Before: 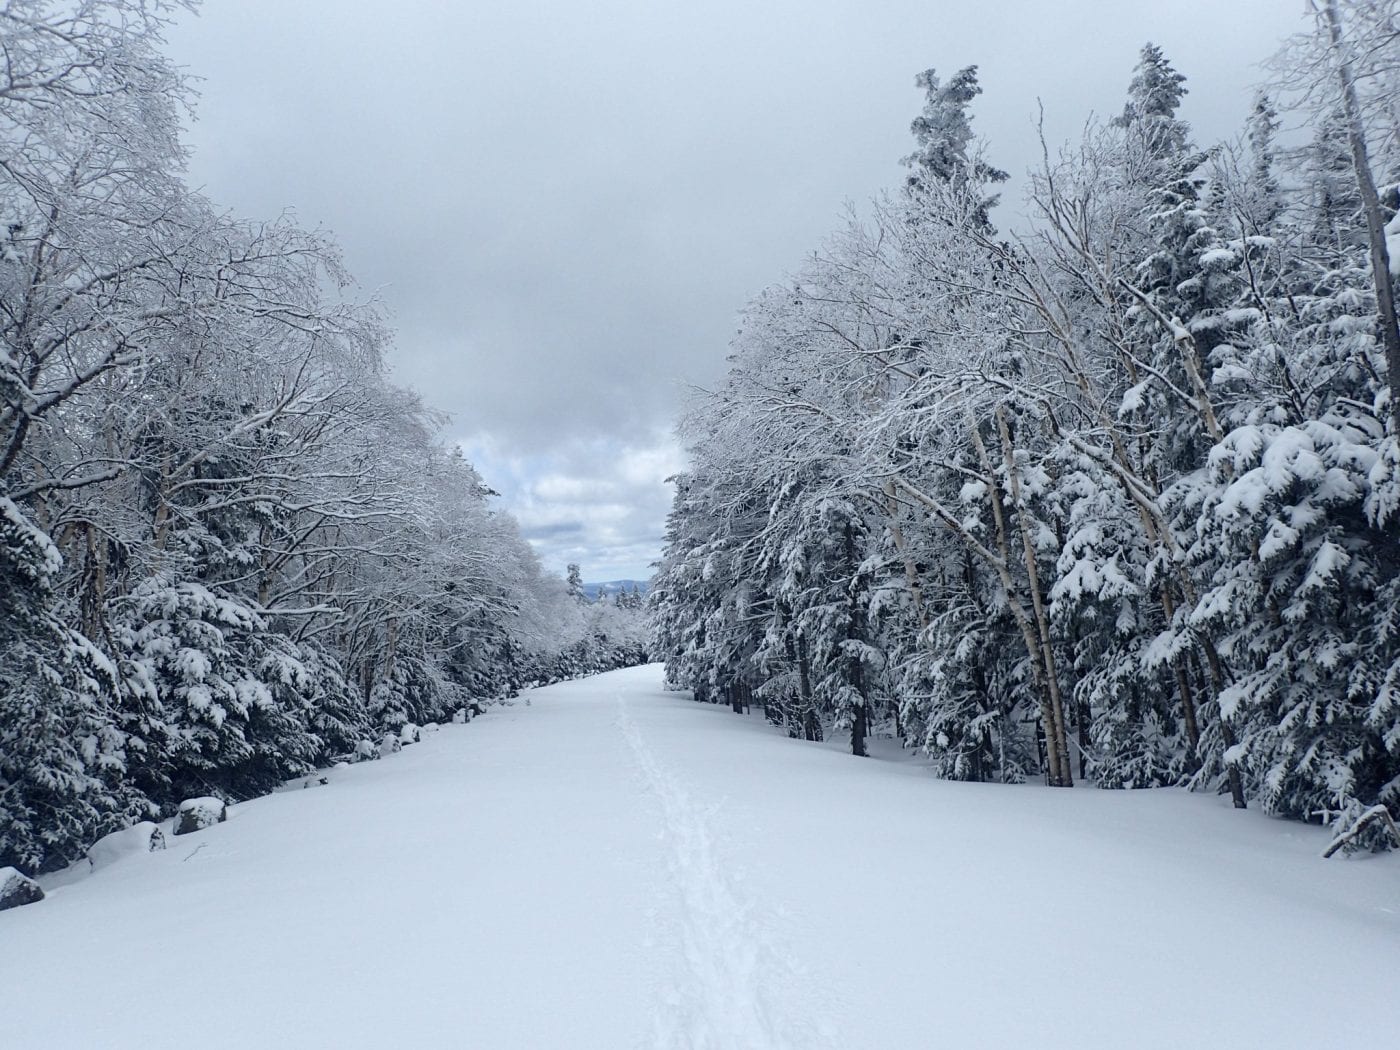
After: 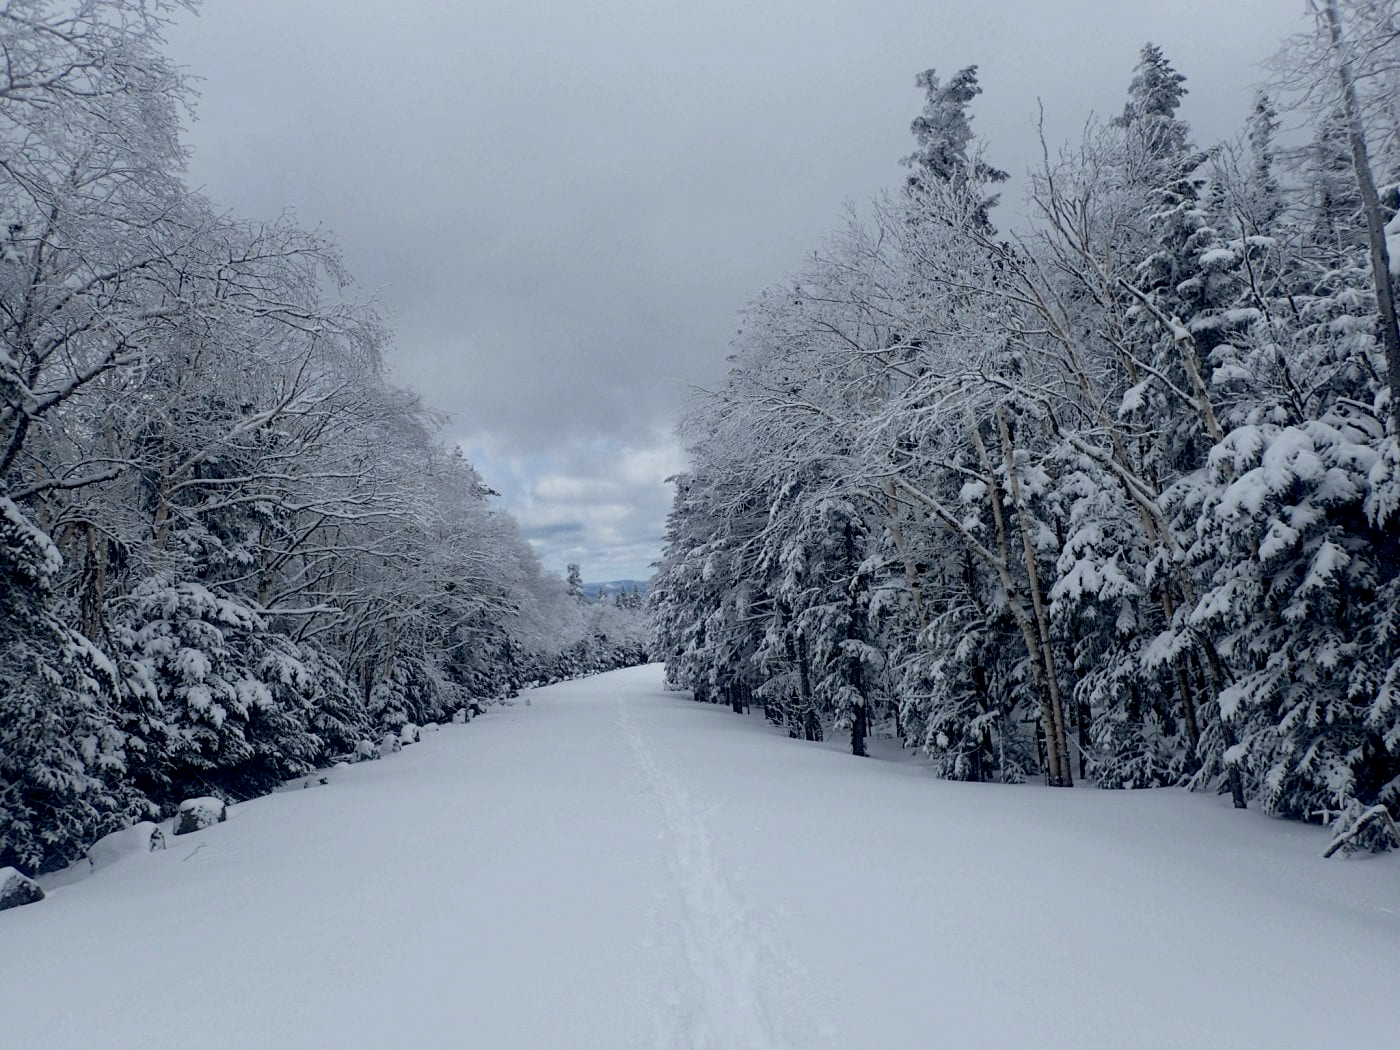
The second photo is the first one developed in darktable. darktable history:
exposure: black level correction 0.011, exposure -0.474 EV, compensate highlight preservation false
